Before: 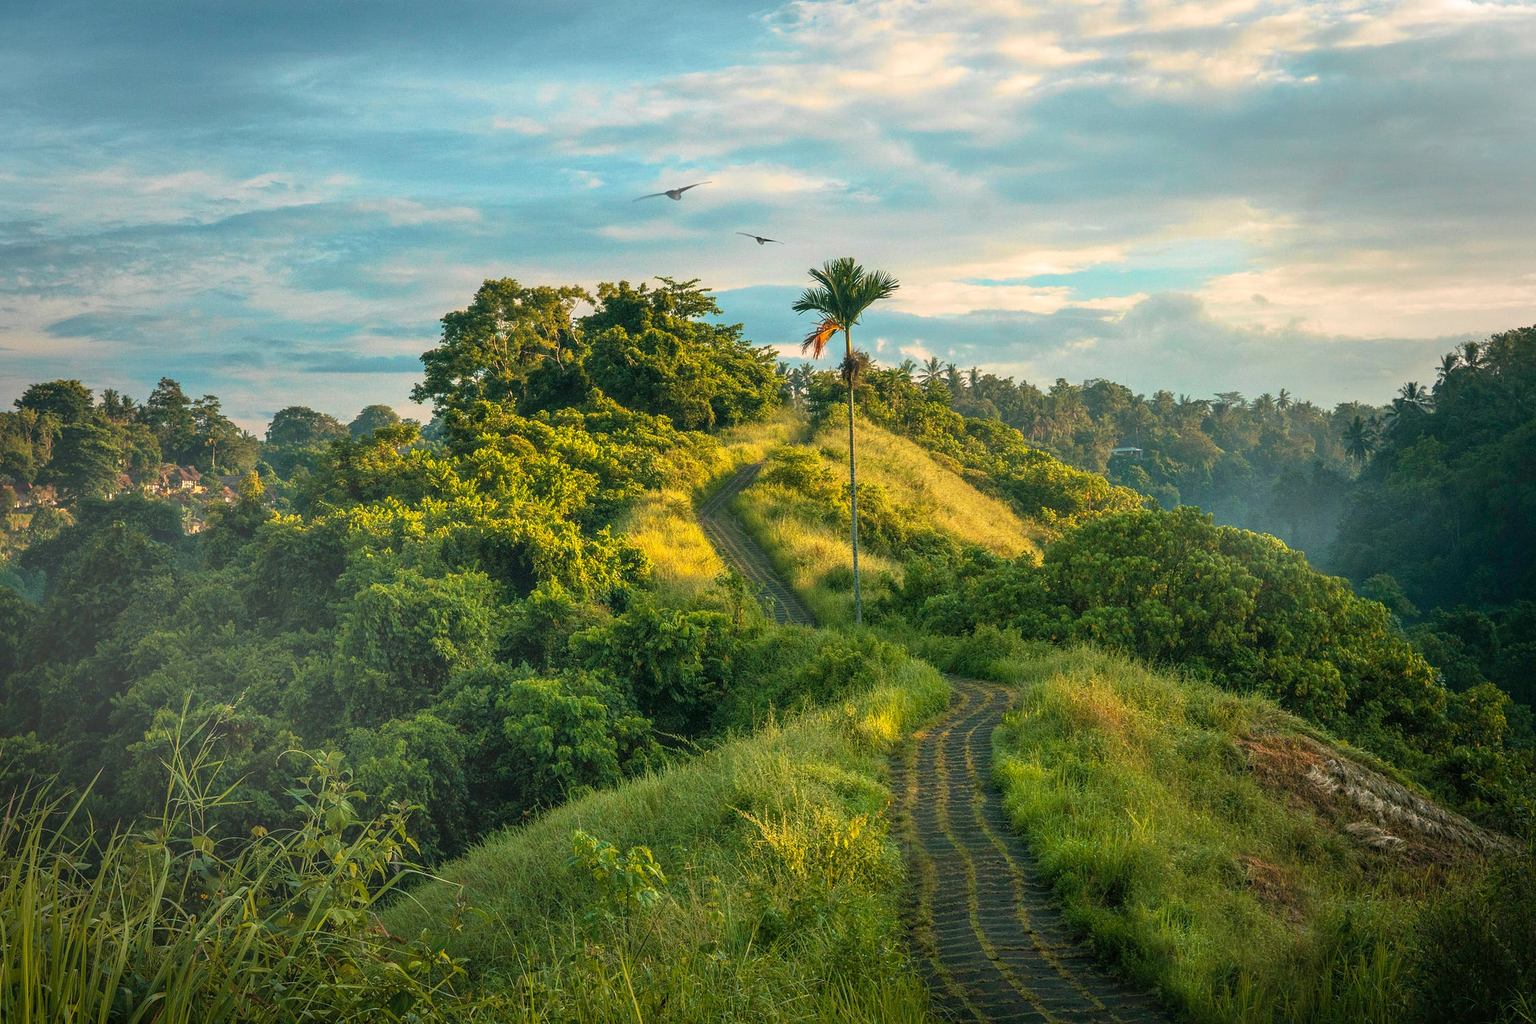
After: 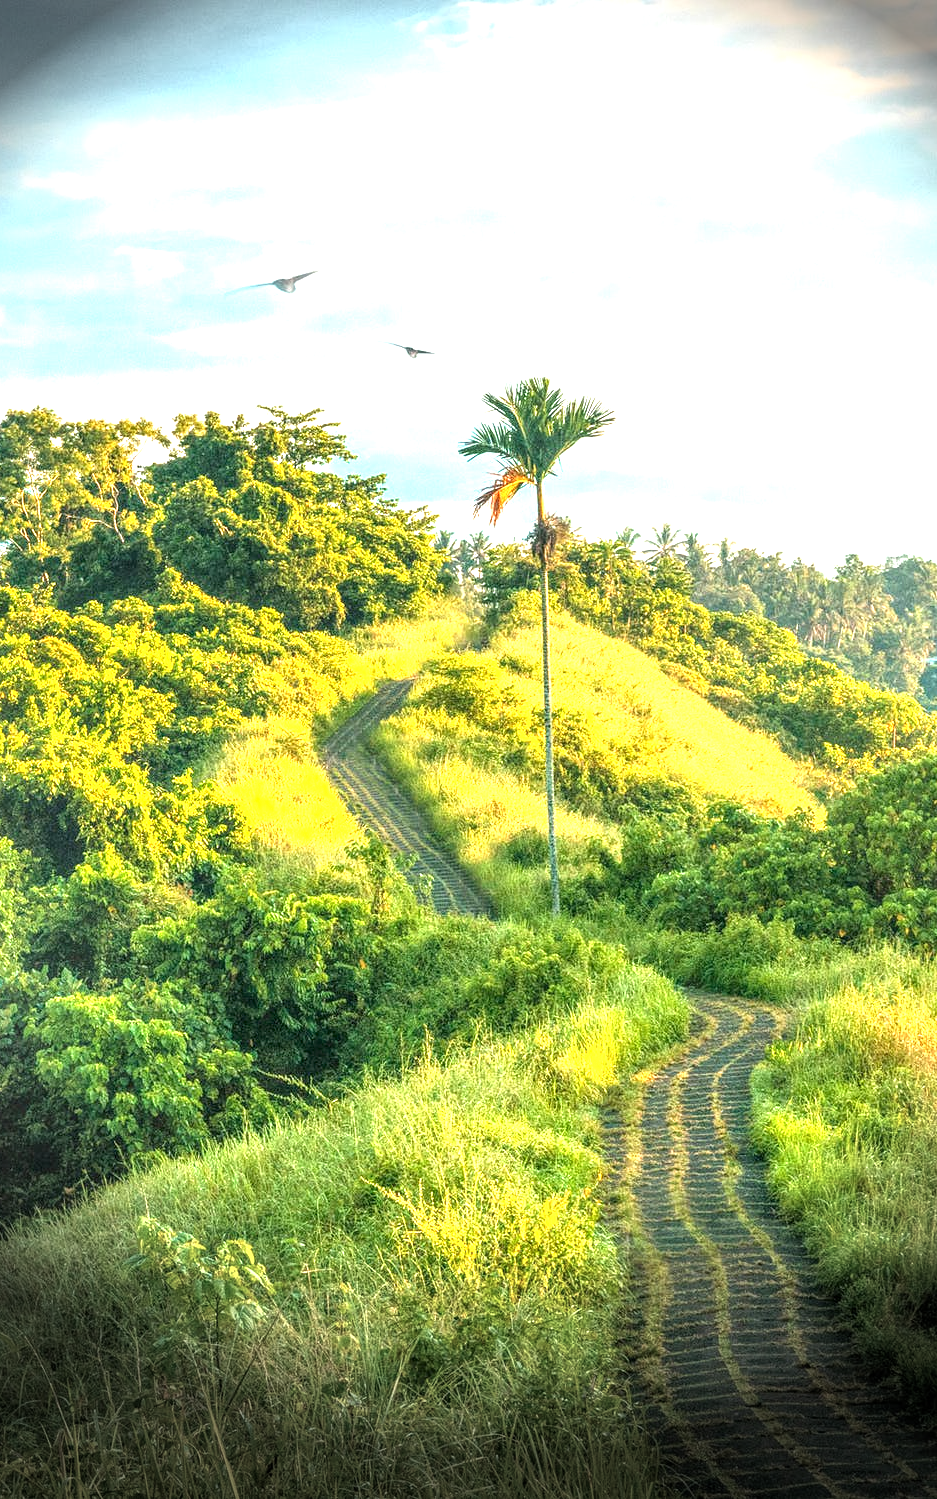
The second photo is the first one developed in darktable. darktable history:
vignetting: fall-off start 76.42%, fall-off radius 27.36%, brightness -0.872, center (0.037, -0.09), width/height ratio 0.971
exposure: black level correction 0, exposure 1.741 EV, compensate exposure bias true, compensate highlight preservation false
crop: left 31.229%, right 27.105%
local contrast: detail 130%
